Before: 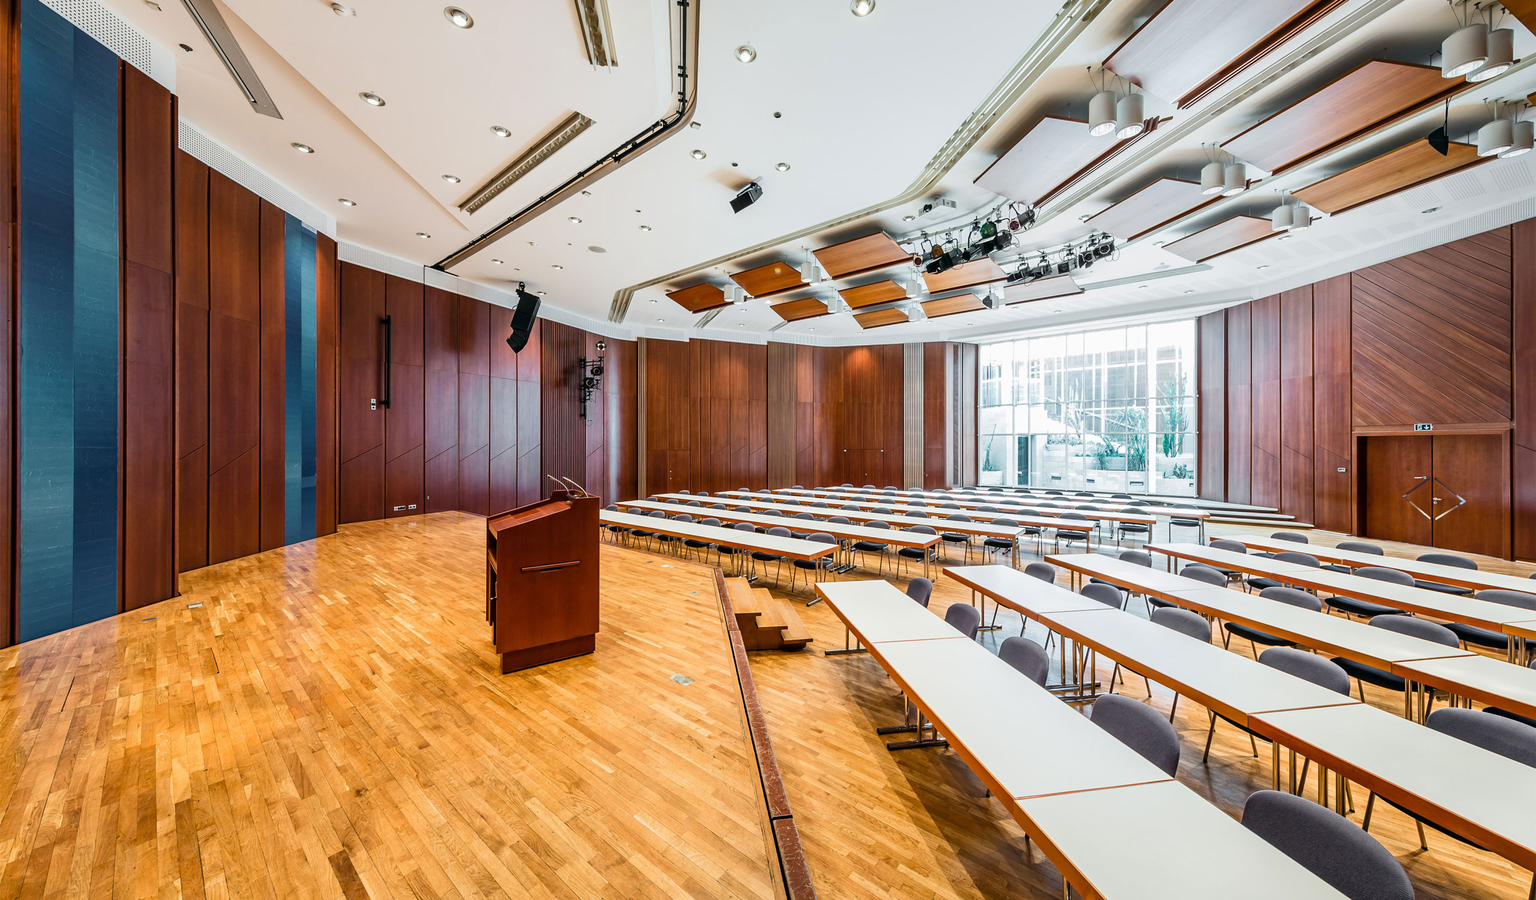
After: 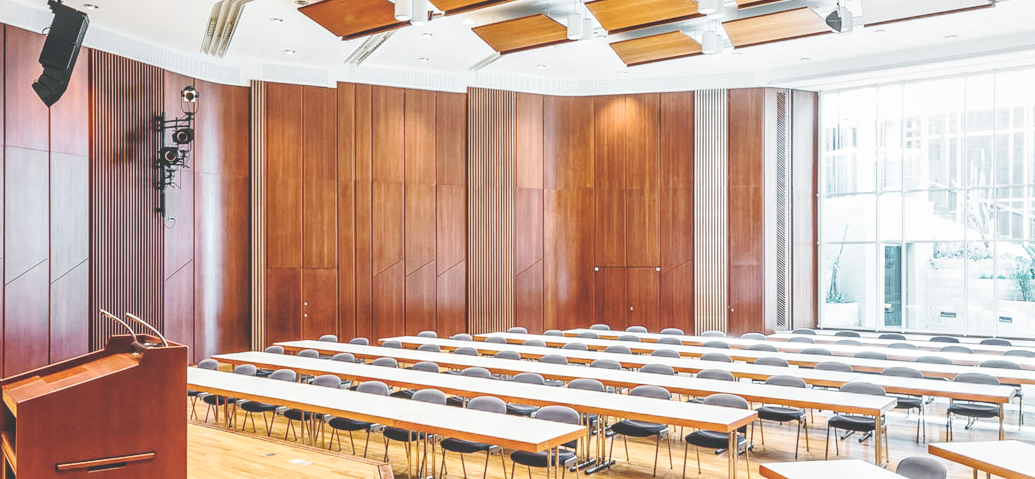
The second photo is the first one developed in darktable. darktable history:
color balance: lift [1.01, 1, 1, 1], gamma [1.097, 1, 1, 1], gain [0.85, 1, 1, 1]
local contrast: on, module defaults
crop: left 31.751%, top 32.172%, right 27.8%, bottom 35.83%
base curve: curves: ch0 [(0, 0.007) (0.028, 0.063) (0.121, 0.311) (0.46, 0.743) (0.859, 0.957) (1, 1)], preserve colors none
